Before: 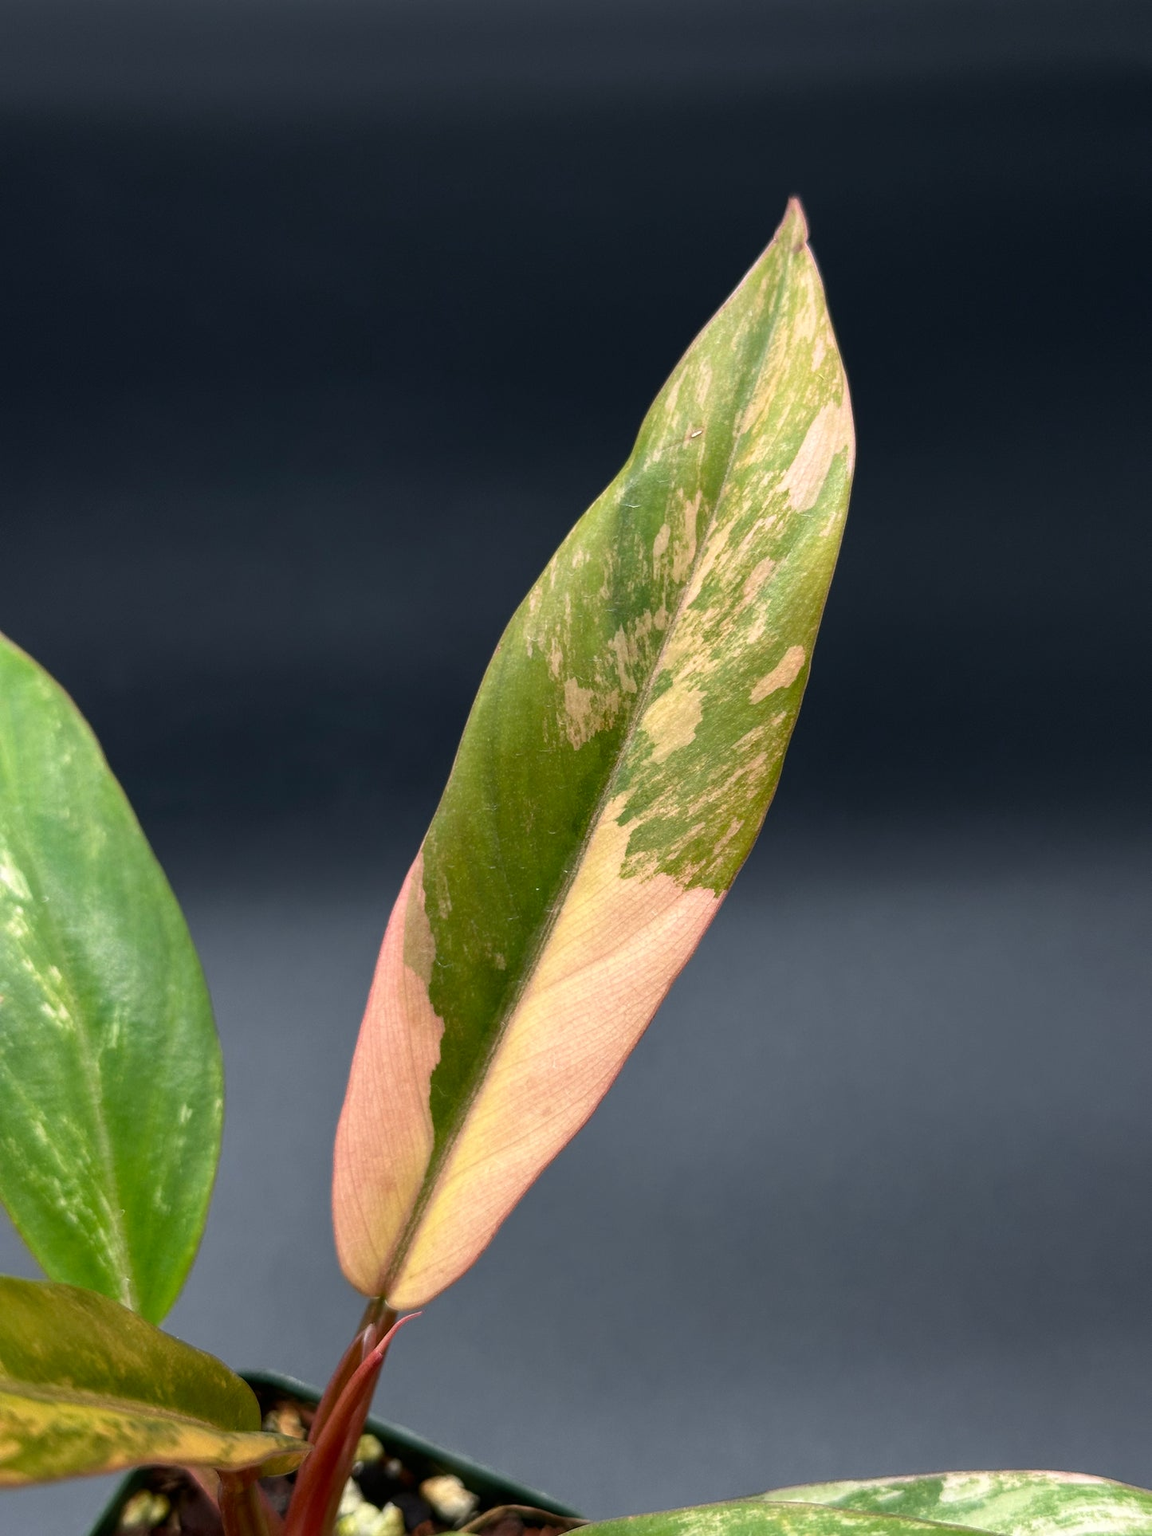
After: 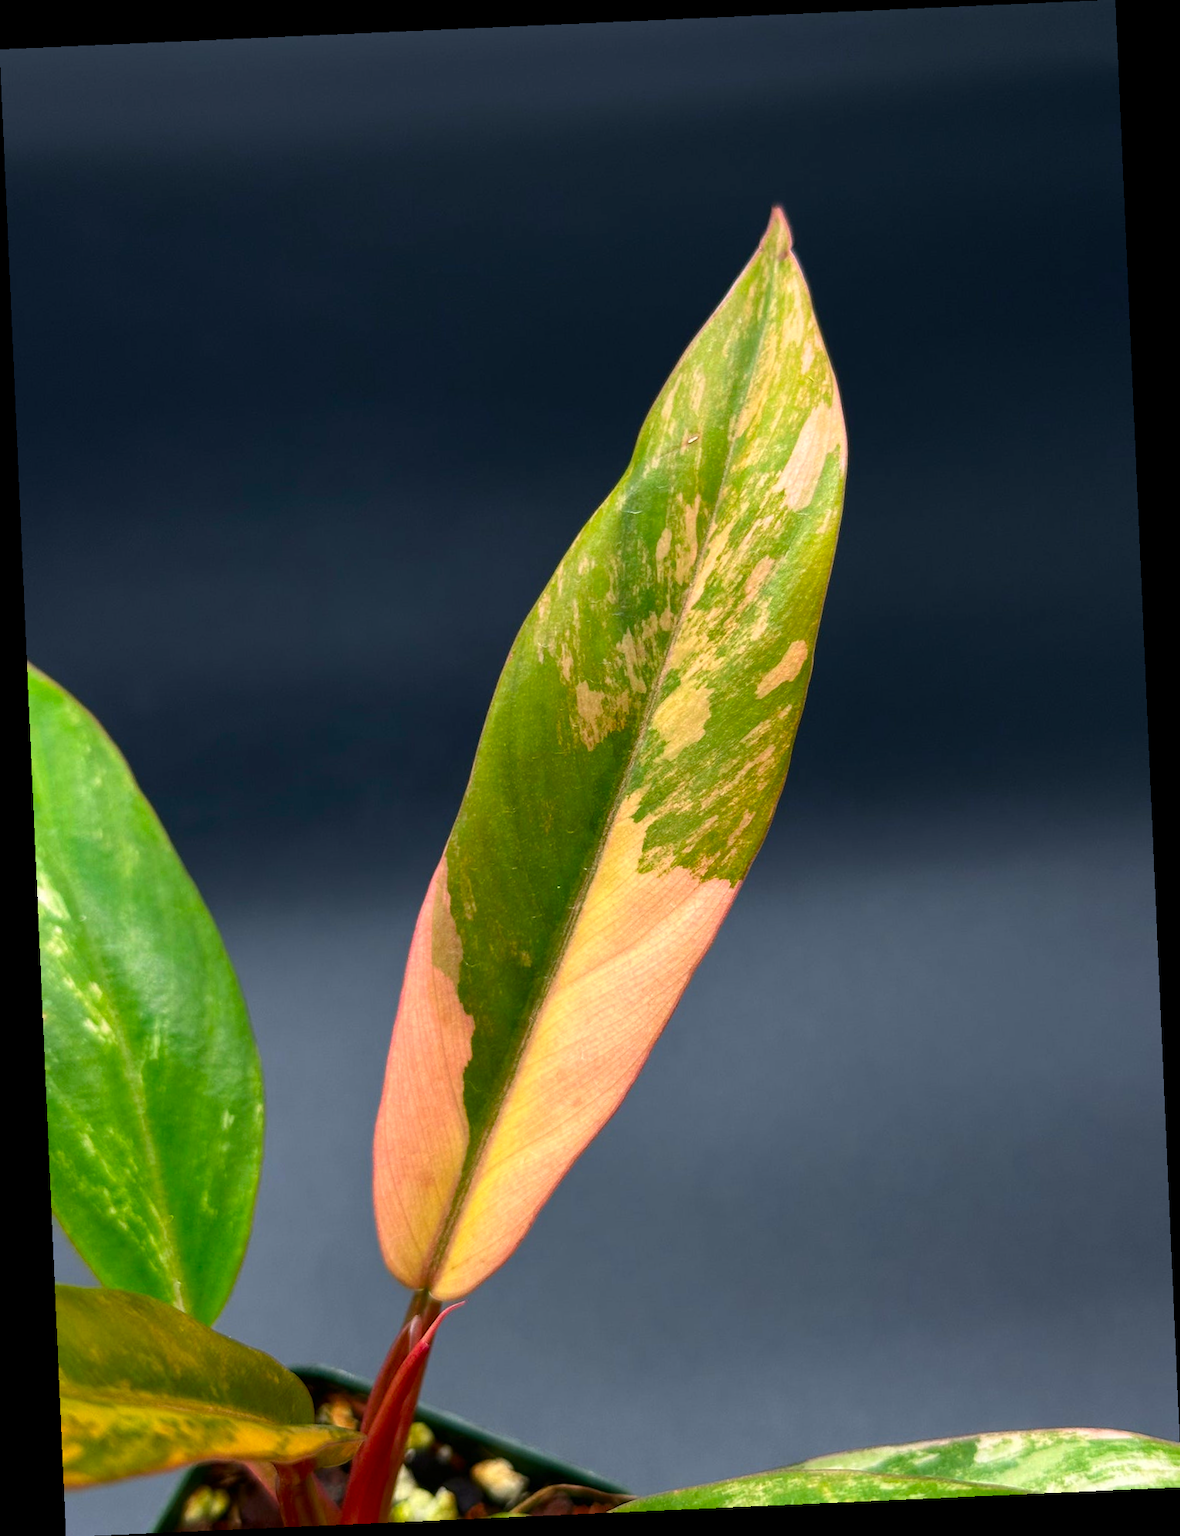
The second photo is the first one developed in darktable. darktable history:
contrast brightness saturation: saturation 0.5
rotate and perspective: rotation -2.56°, automatic cropping off
